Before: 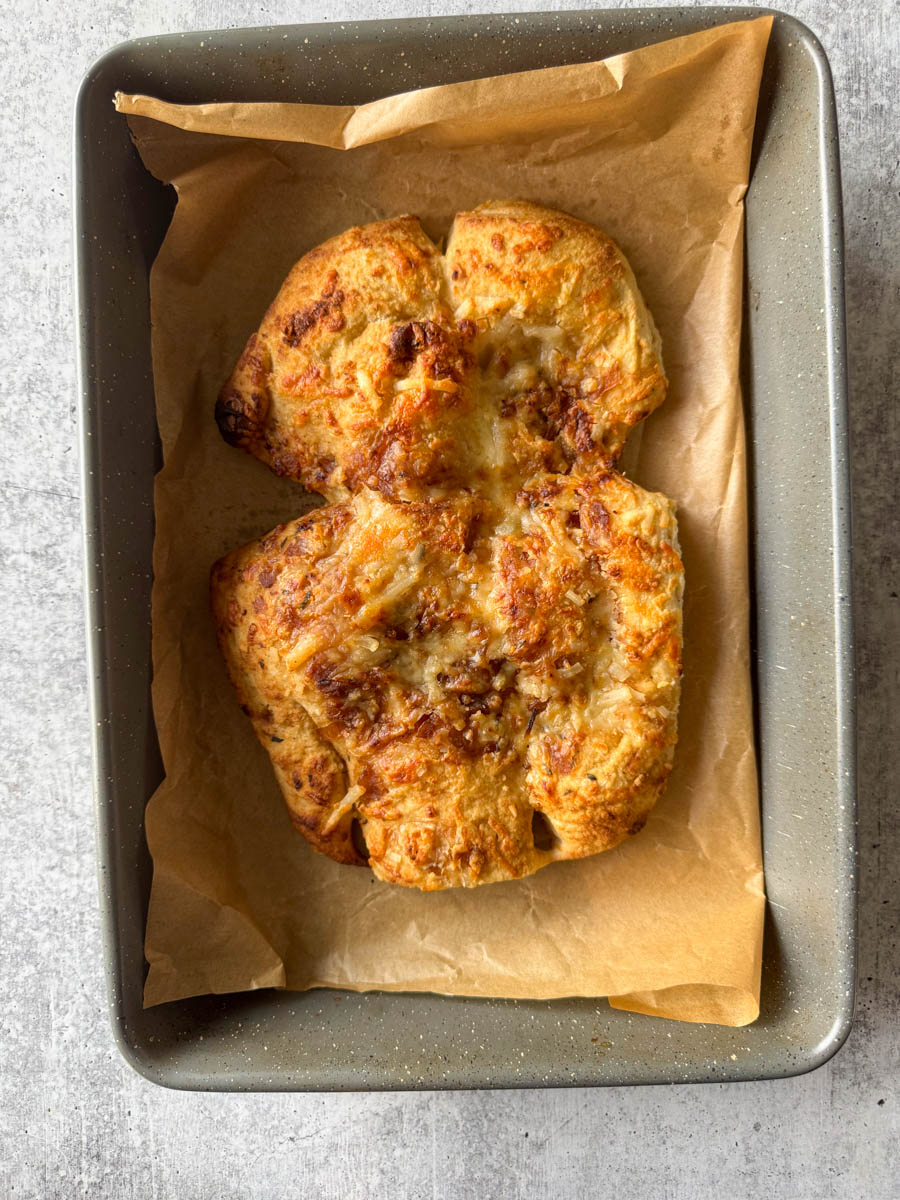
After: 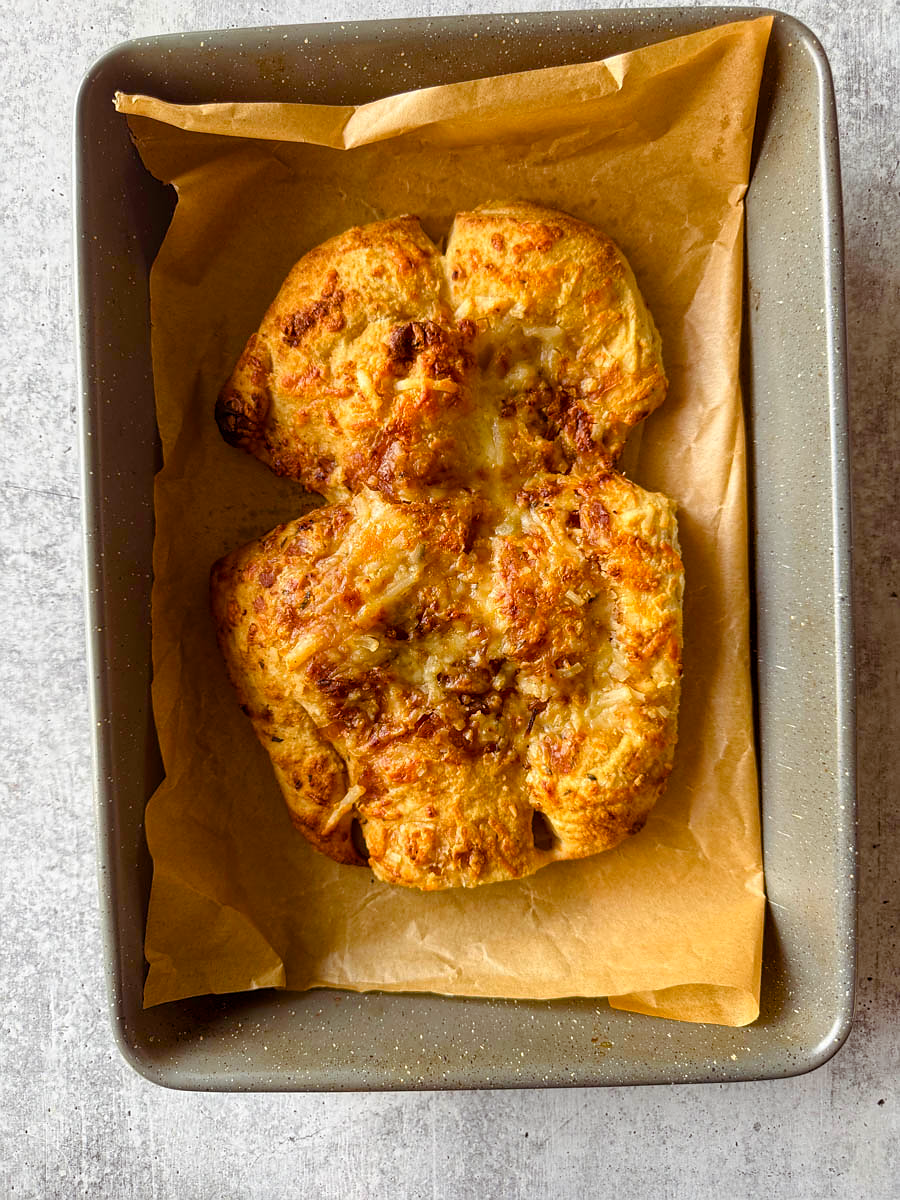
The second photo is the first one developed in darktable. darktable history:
sharpen: radius 0.995
color balance rgb: shadows lift › chroma 4.528%, shadows lift › hue 25.57°, linear chroma grading › global chroma 9.667%, perceptual saturation grading › global saturation 20%, perceptual saturation grading › highlights -24.864%, perceptual saturation grading › shadows 24.164%, global vibrance 14.652%
